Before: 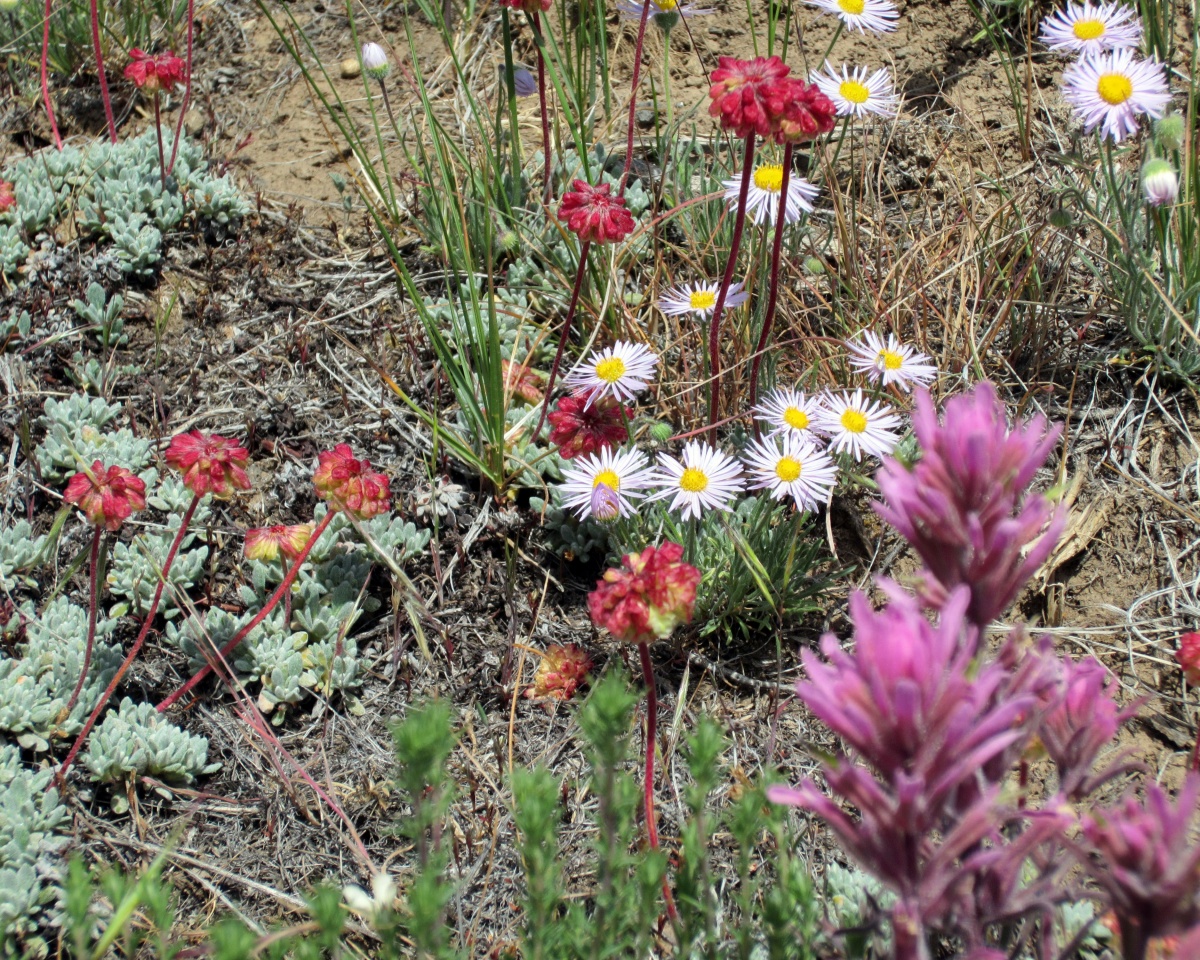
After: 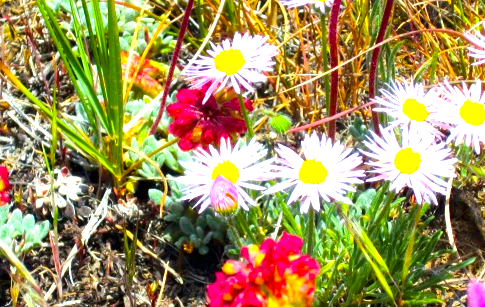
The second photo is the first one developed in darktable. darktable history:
contrast brightness saturation: saturation -0.05
color balance rgb: linear chroma grading › global chroma 42%, perceptual saturation grading › global saturation 42%, global vibrance 33%
exposure: black level correction 0, exposure 1.173 EV, compensate exposure bias true, compensate highlight preservation false
crop: left 31.751%, top 32.172%, right 27.8%, bottom 35.83%
